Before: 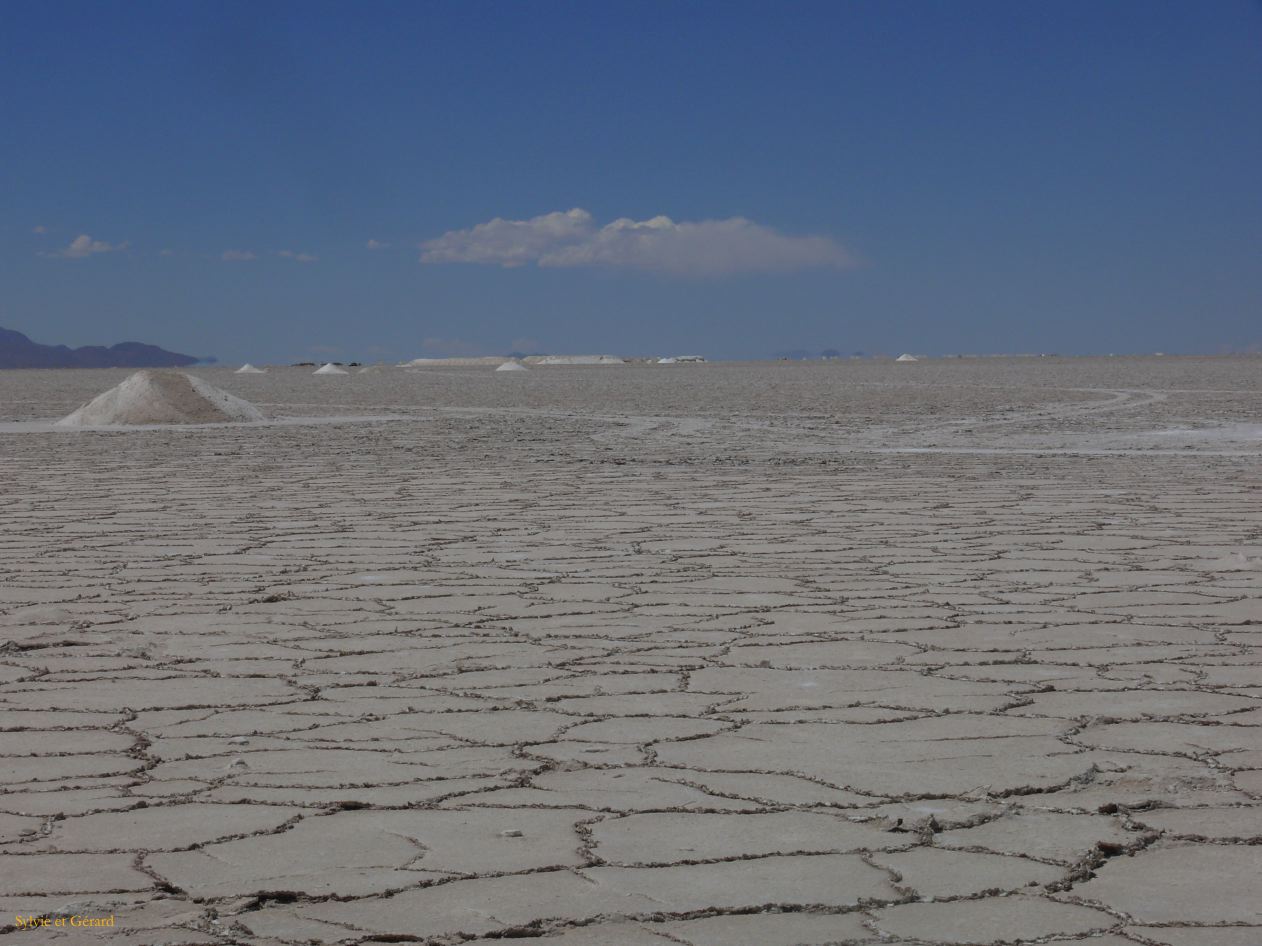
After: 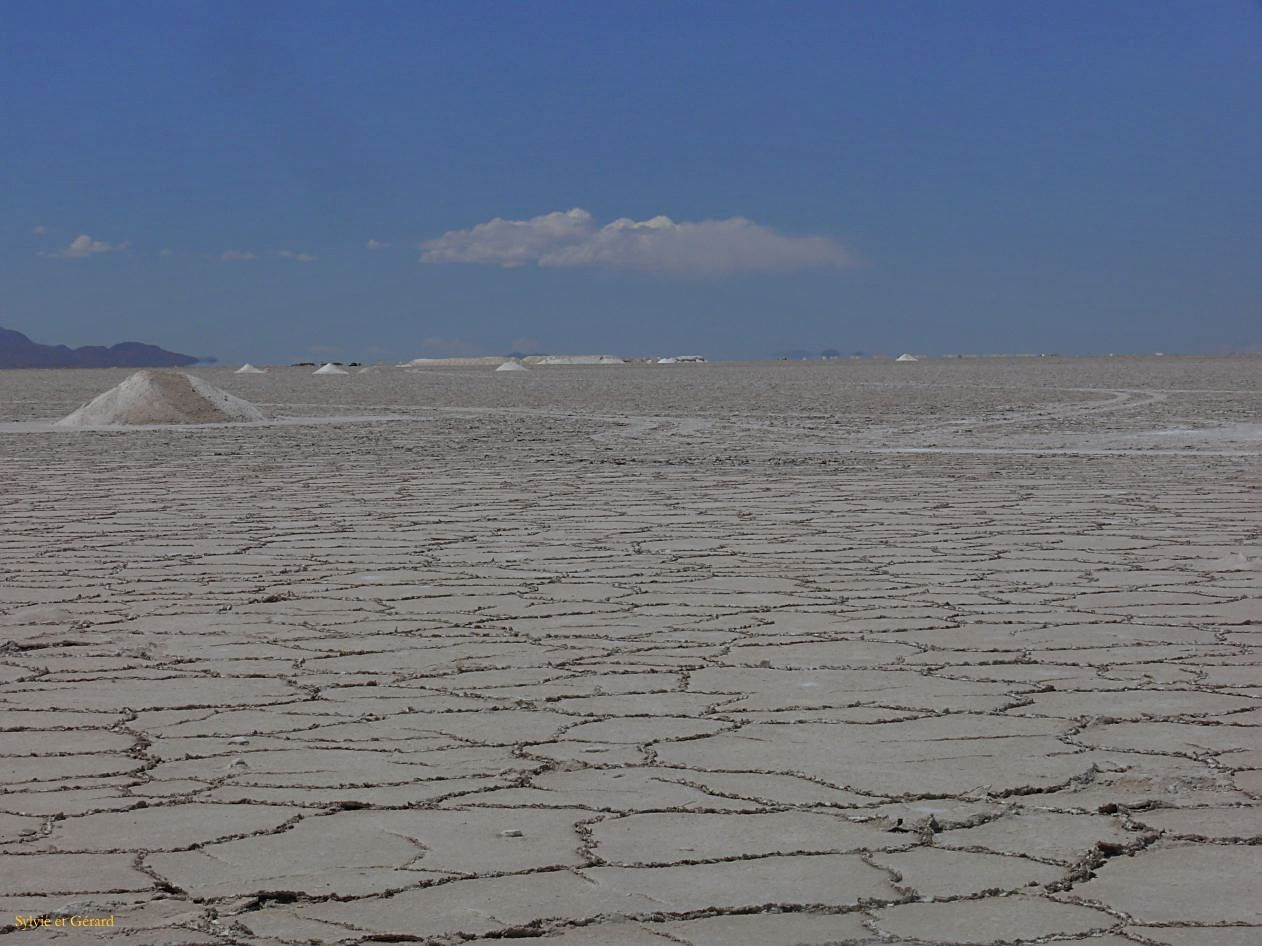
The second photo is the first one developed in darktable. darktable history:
shadows and highlights: shadows 75, highlights -25, soften with gaussian
sharpen: on, module defaults
